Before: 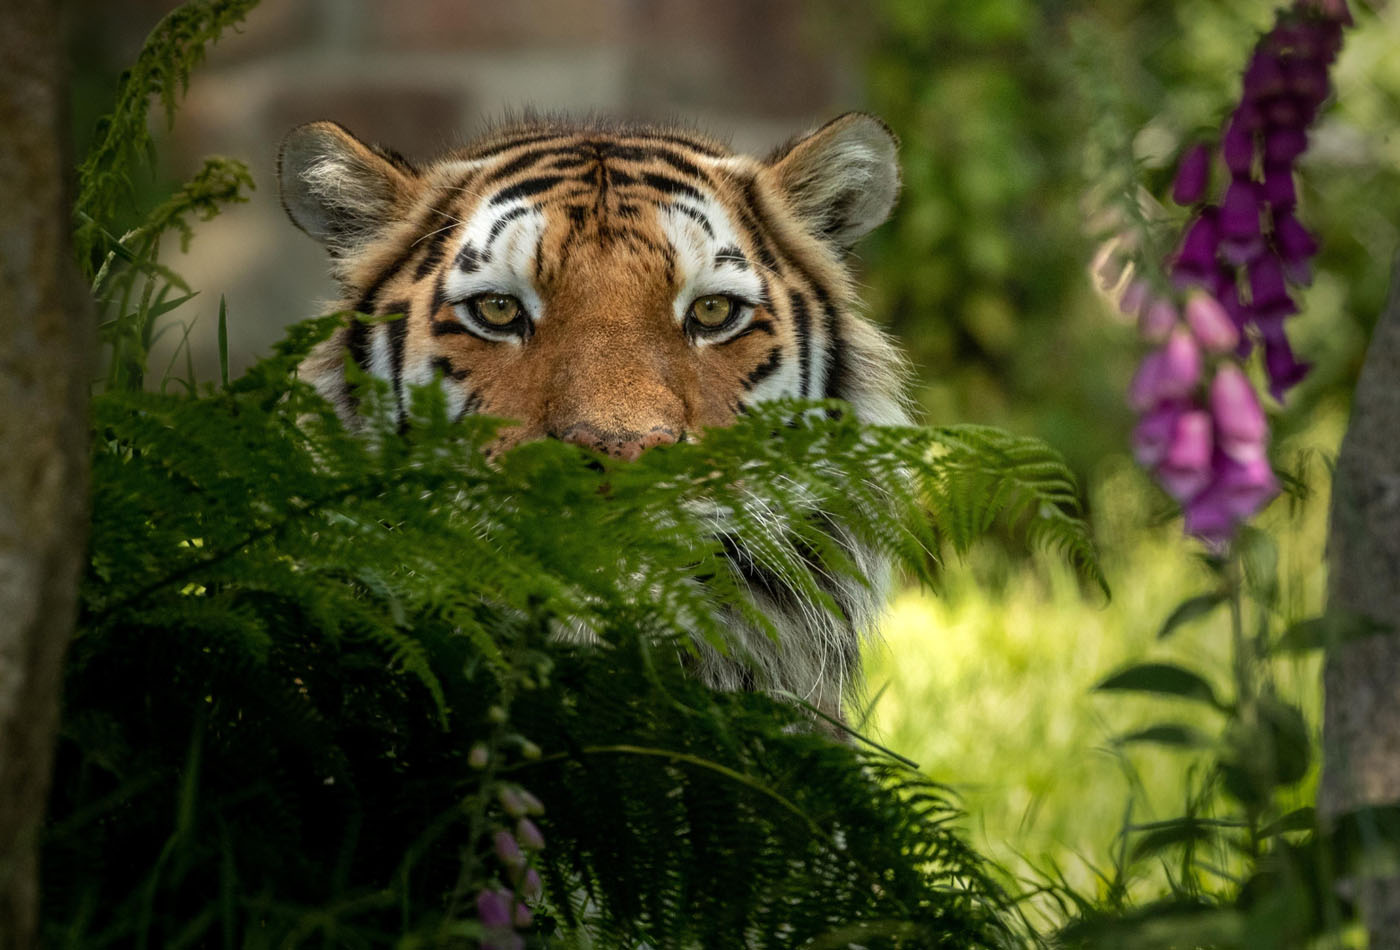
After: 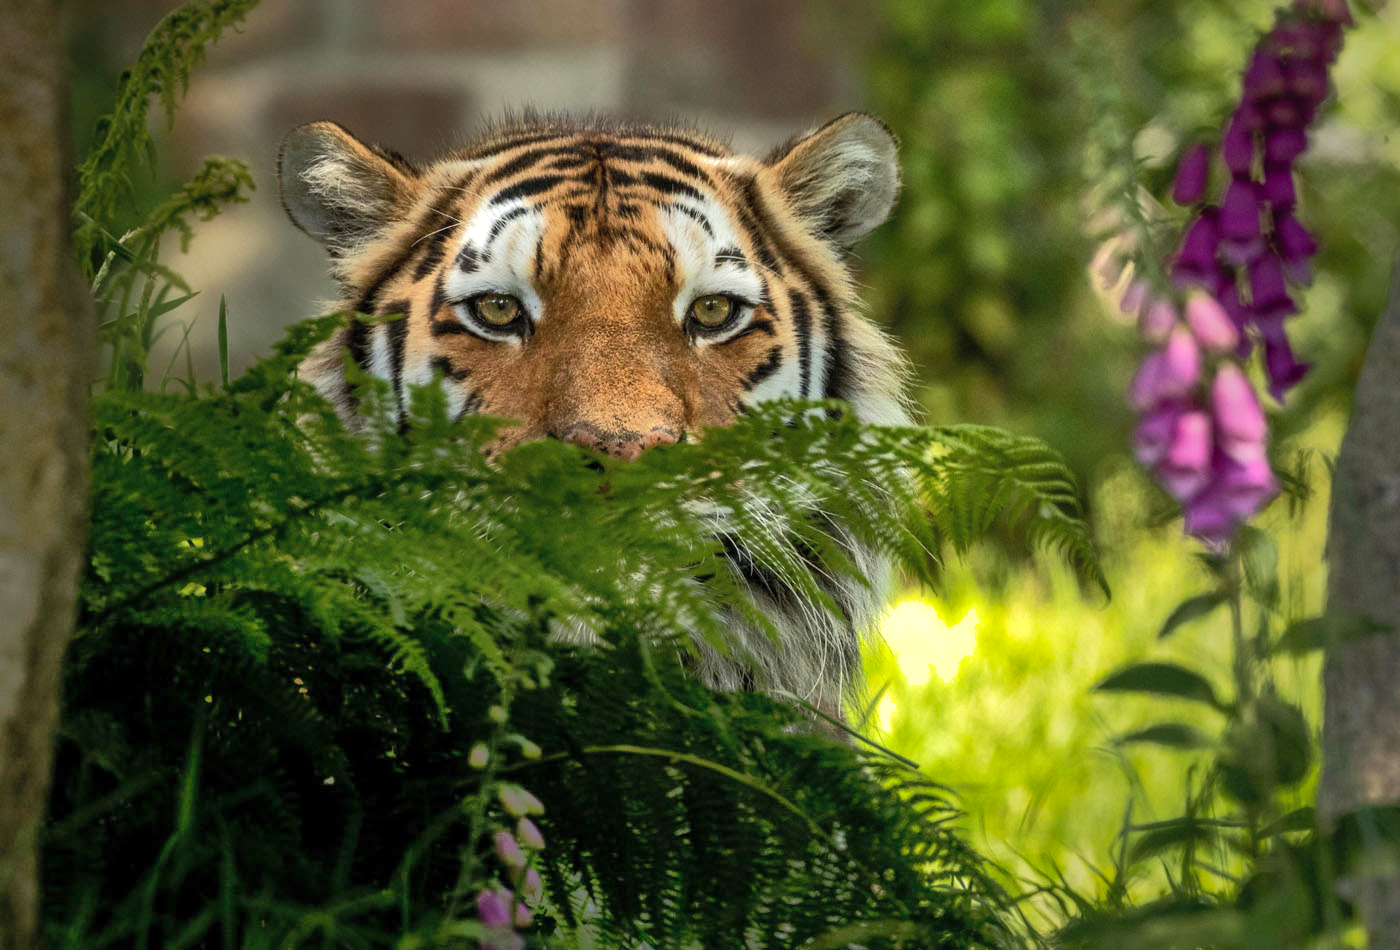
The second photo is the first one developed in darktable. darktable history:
shadows and highlights: shadows 59.13, highlights -59.71
tone equalizer: -8 EV 0.009 EV, -7 EV -0.02 EV, -6 EV 0.012 EV, -5 EV 0.046 EV, -4 EV 0.256 EV, -3 EV 0.638 EV, -2 EV 0.559 EV, -1 EV 0.172 EV, +0 EV 0.031 EV, edges refinement/feathering 500, mask exposure compensation -1.57 EV, preserve details no
